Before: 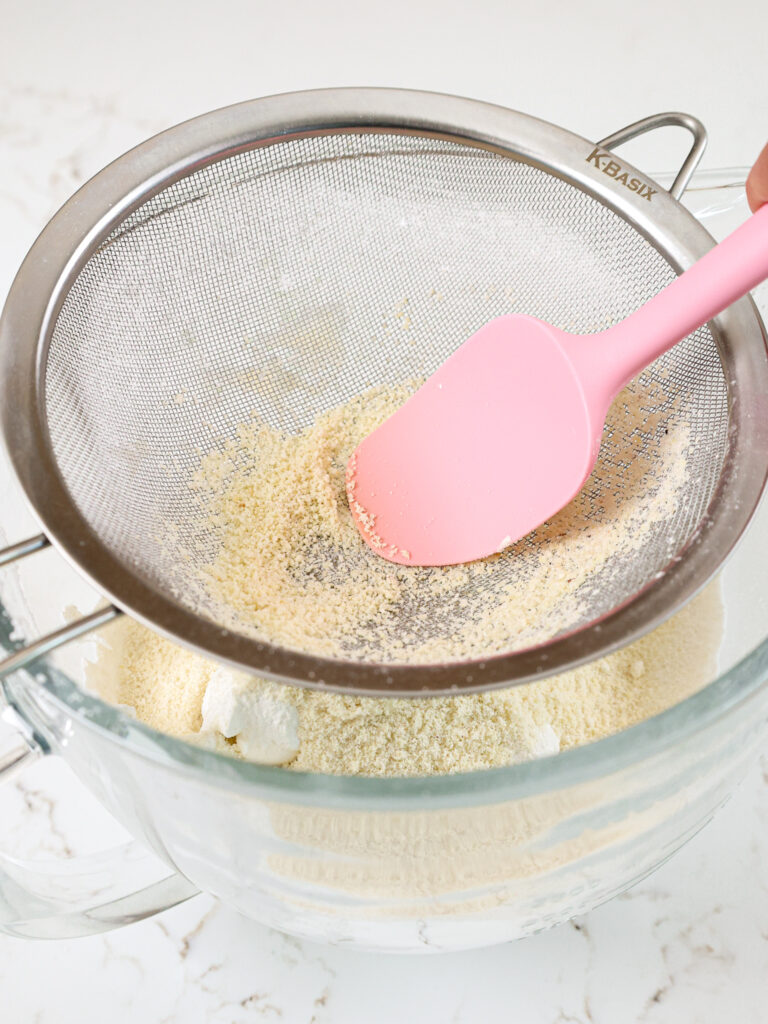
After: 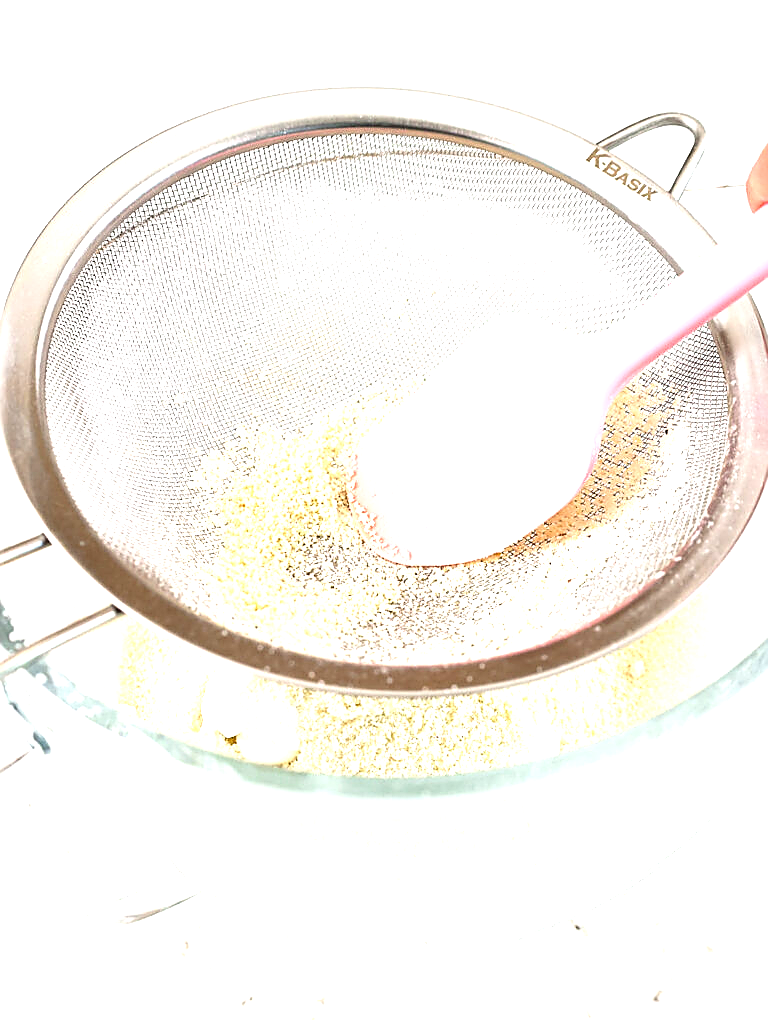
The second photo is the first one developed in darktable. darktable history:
sharpen: radius 1.4, amount 1.25, threshold 0.7
exposure: black level correction 0, exposure 1.2 EV, compensate exposure bias true, compensate highlight preservation false
